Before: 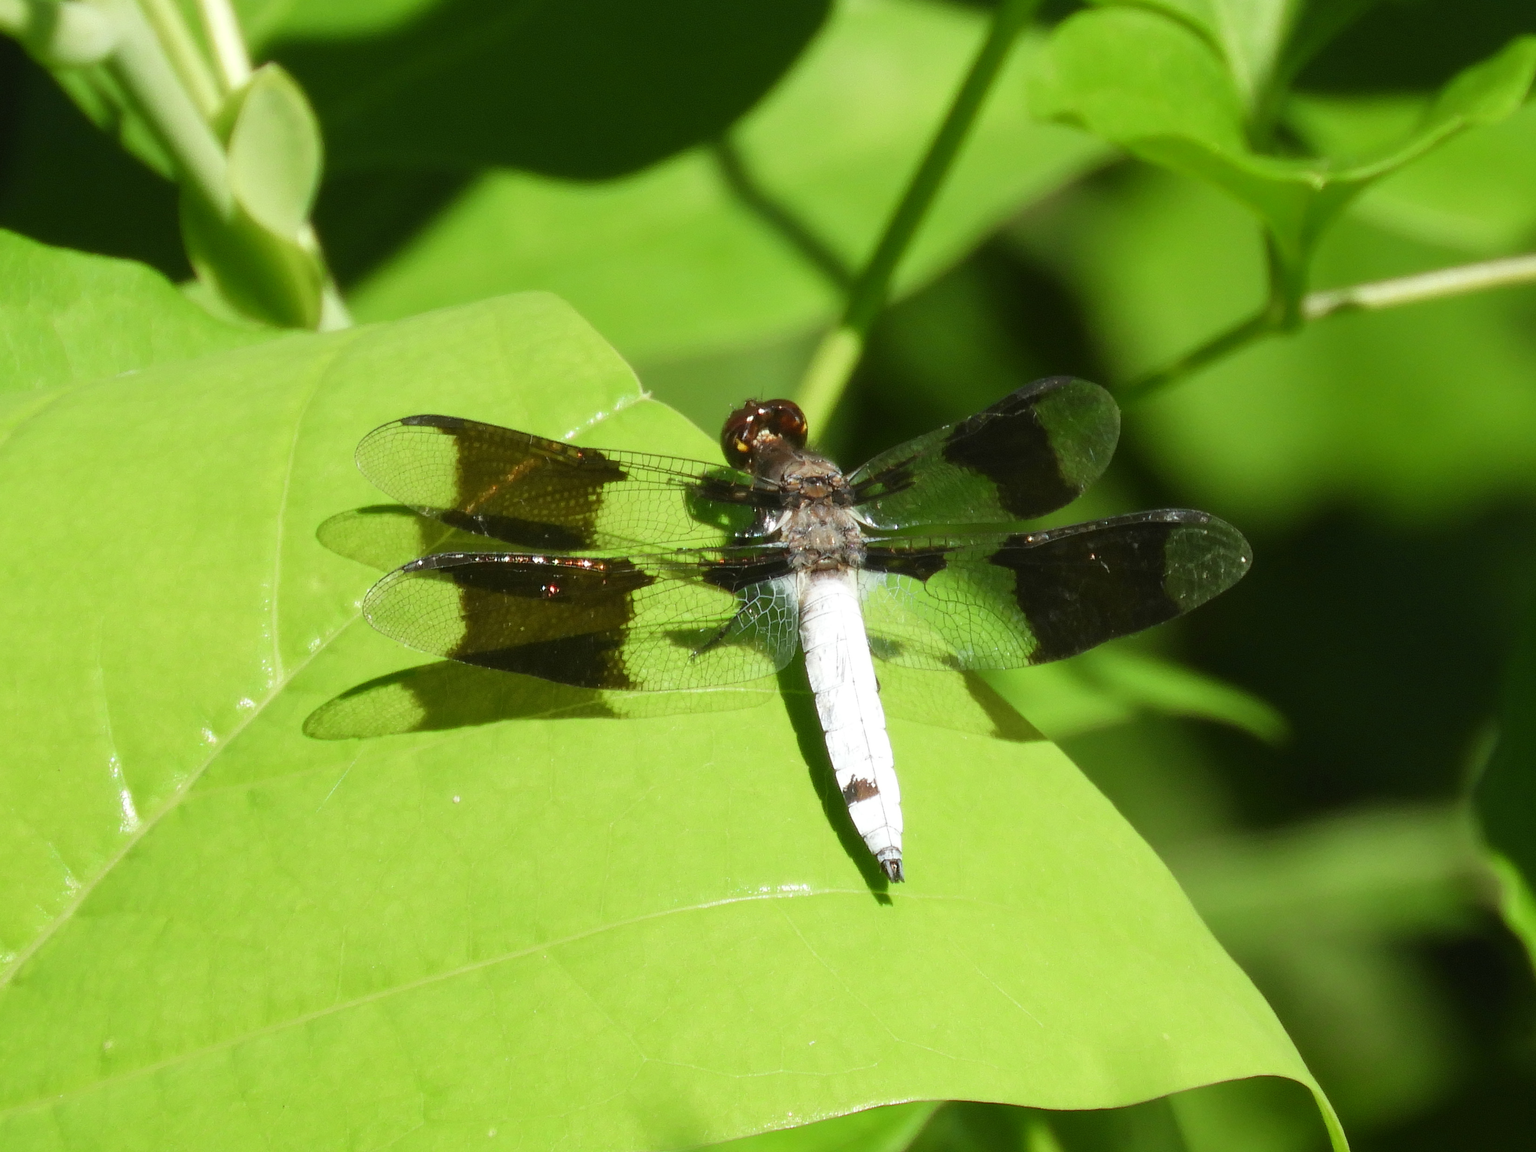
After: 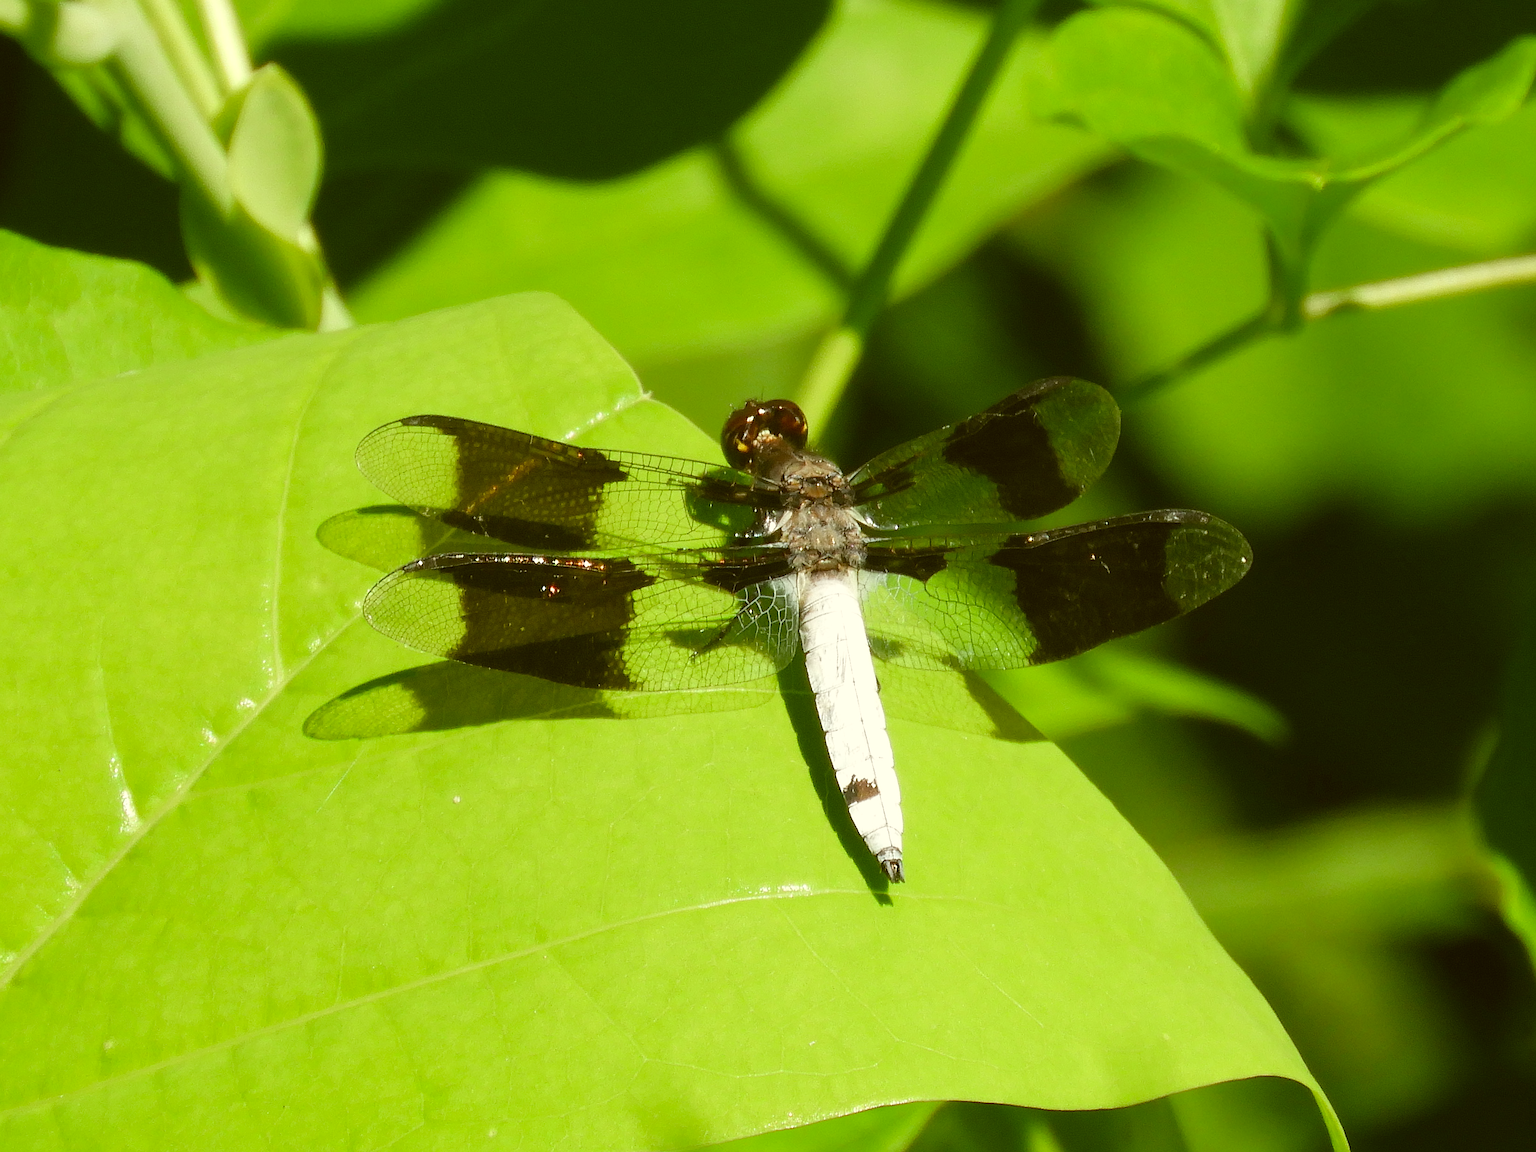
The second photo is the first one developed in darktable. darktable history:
sharpen: on, module defaults
levels: levels [0, 0.499, 1]
color correction: highlights a* -1.4, highlights b* 10.03, shadows a* 0.817, shadows b* 19.92
color calibration: illuminant same as pipeline (D50), adaptation XYZ, x 0.345, y 0.358, temperature 5013.19 K, saturation algorithm version 1 (2020)
